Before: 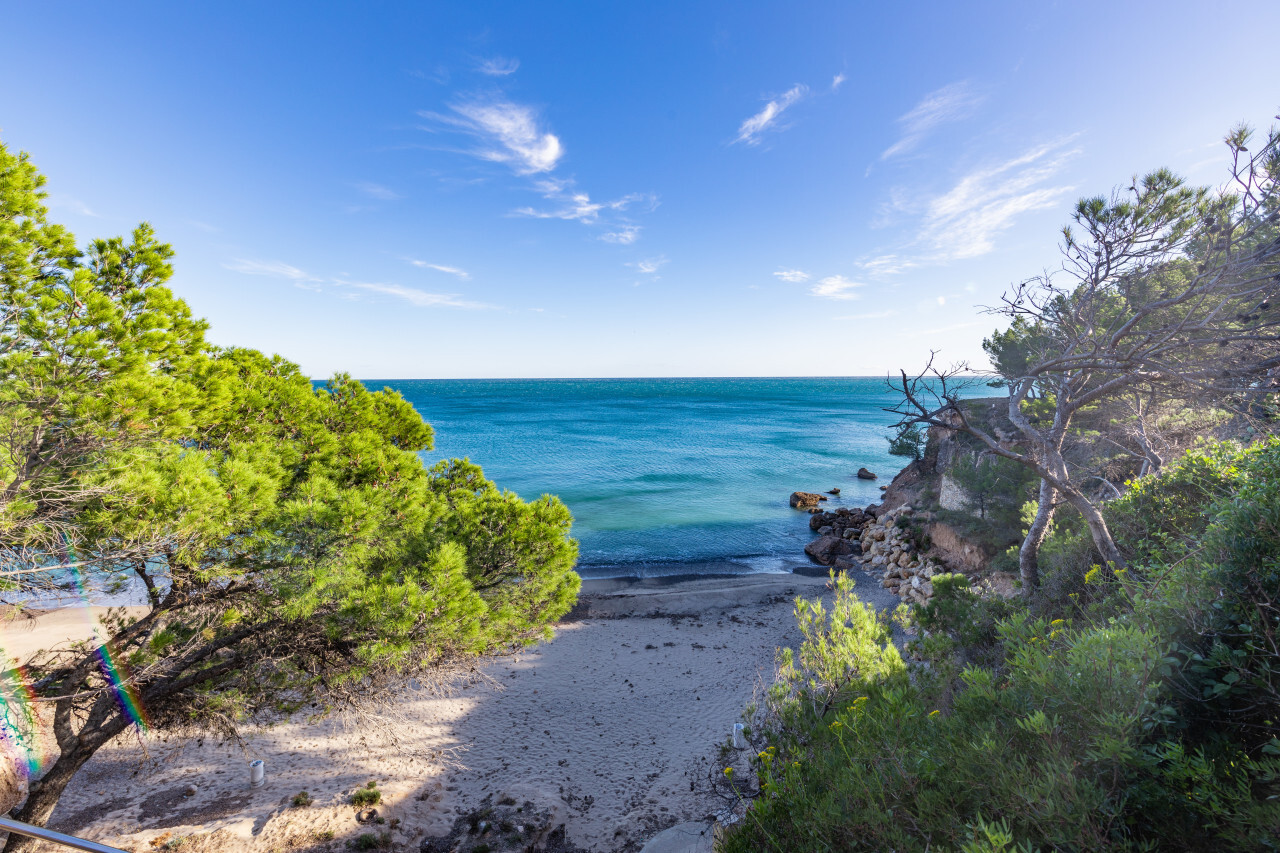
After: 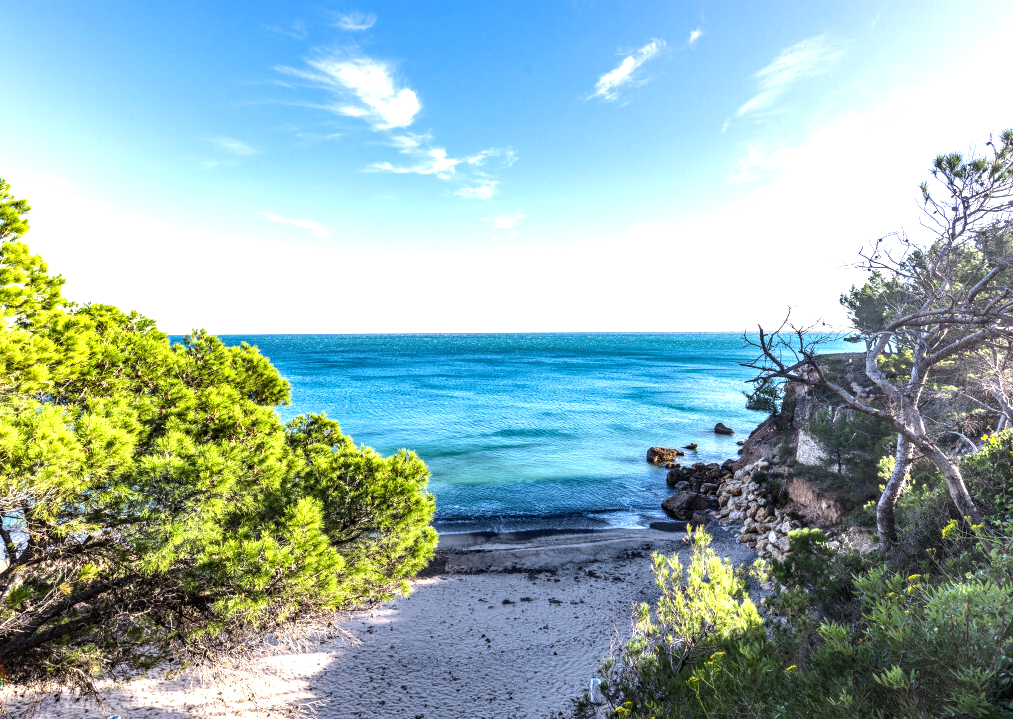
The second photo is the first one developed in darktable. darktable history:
crop: left 11.225%, top 5.381%, right 9.565%, bottom 10.314%
tone equalizer: -8 EV -1.08 EV, -7 EV -1.01 EV, -6 EV -0.867 EV, -5 EV -0.578 EV, -3 EV 0.578 EV, -2 EV 0.867 EV, -1 EV 1.01 EV, +0 EV 1.08 EV, edges refinement/feathering 500, mask exposure compensation -1.57 EV, preserve details no
local contrast: on, module defaults
